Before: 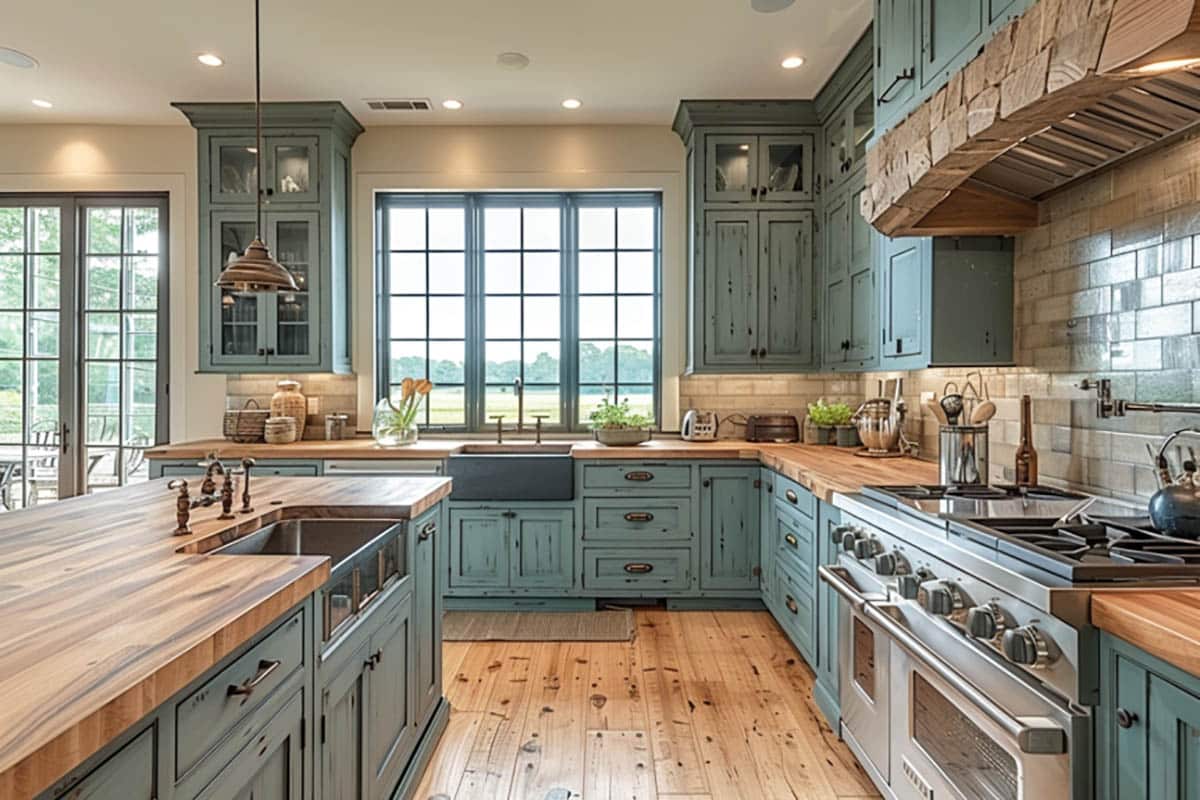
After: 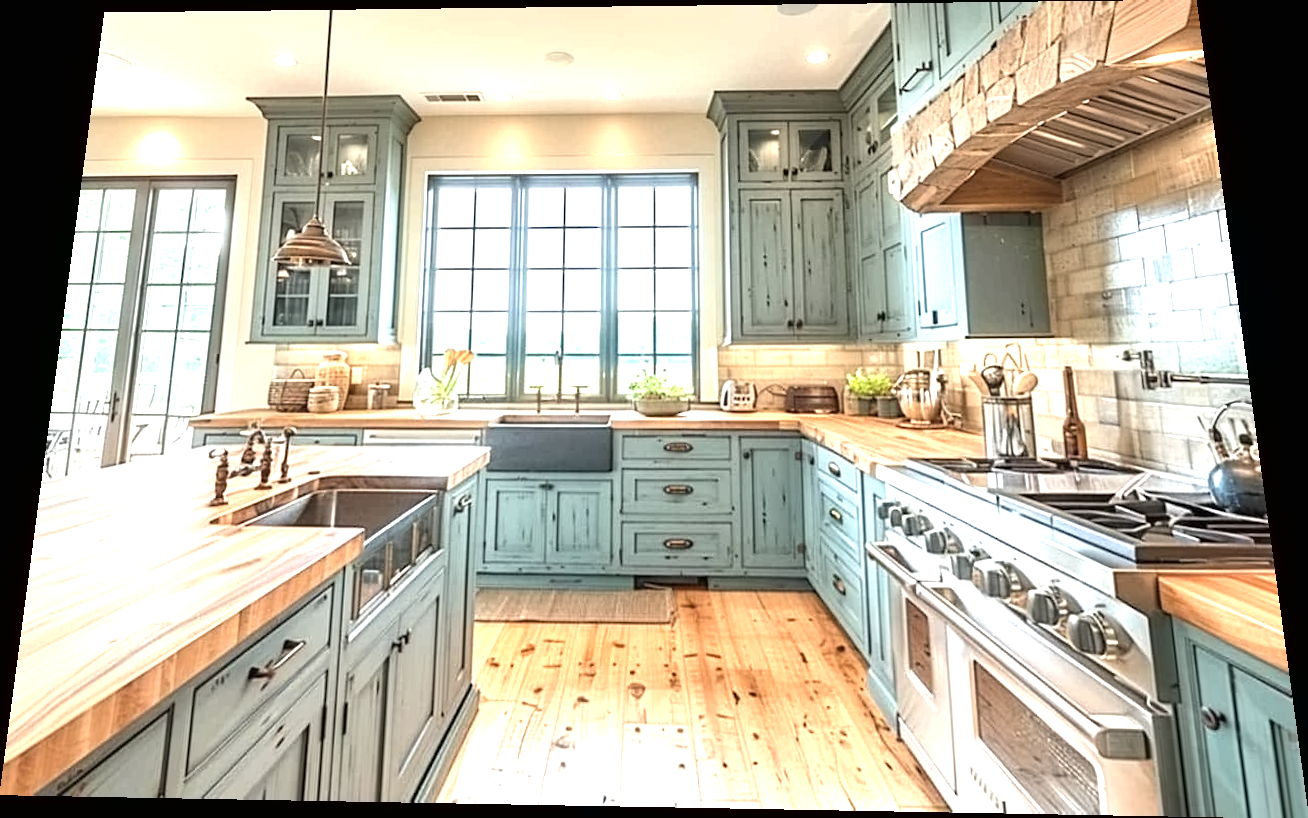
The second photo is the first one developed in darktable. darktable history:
rotate and perspective: rotation 0.128°, lens shift (vertical) -0.181, lens shift (horizontal) -0.044, shear 0.001, automatic cropping off
contrast equalizer: y [[0.5 ×6], [0.5 ×6], [0.5 ×6], [0 ×6], [0, 0.039, 0.251, 0.29, 0.293, 0.292]]
exposure: black level correction 0, exposure 1.379 EV, compensate exposure bias true, compensate highlight preservation false
